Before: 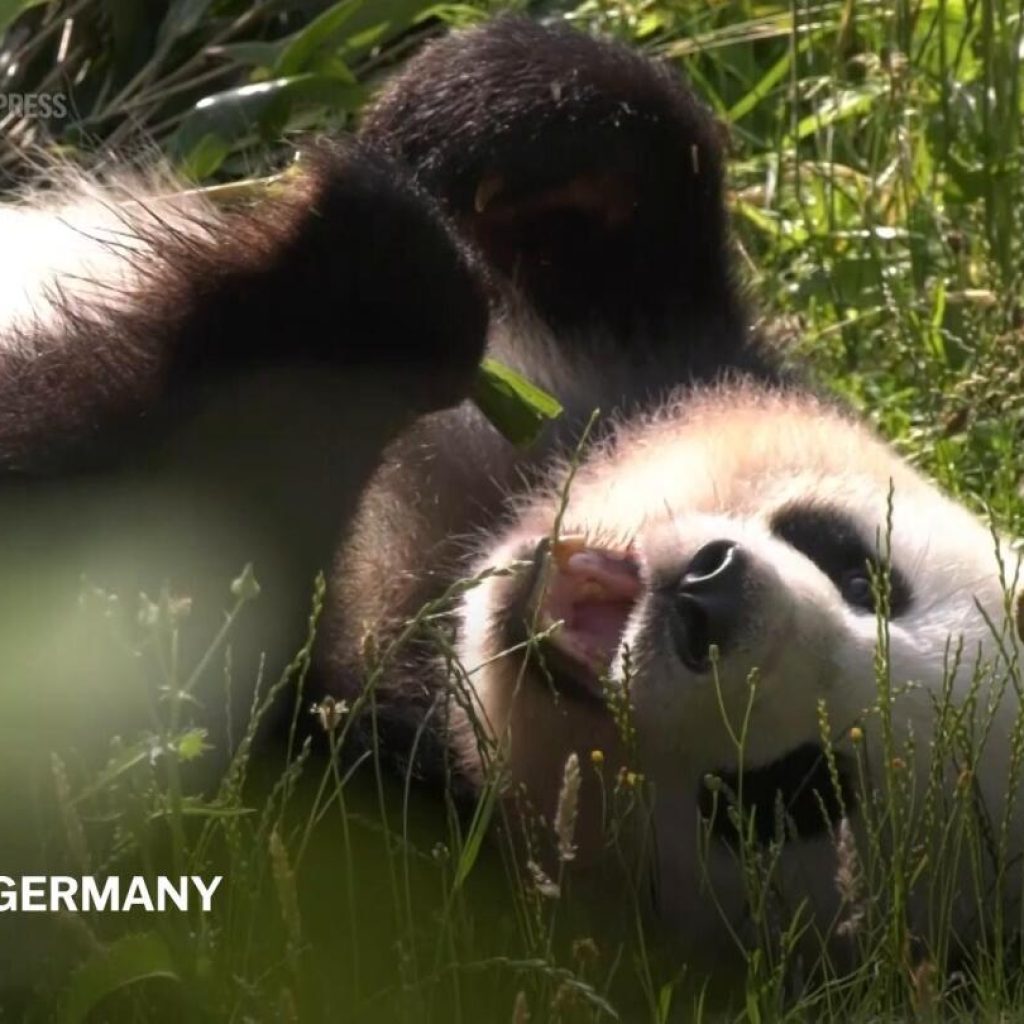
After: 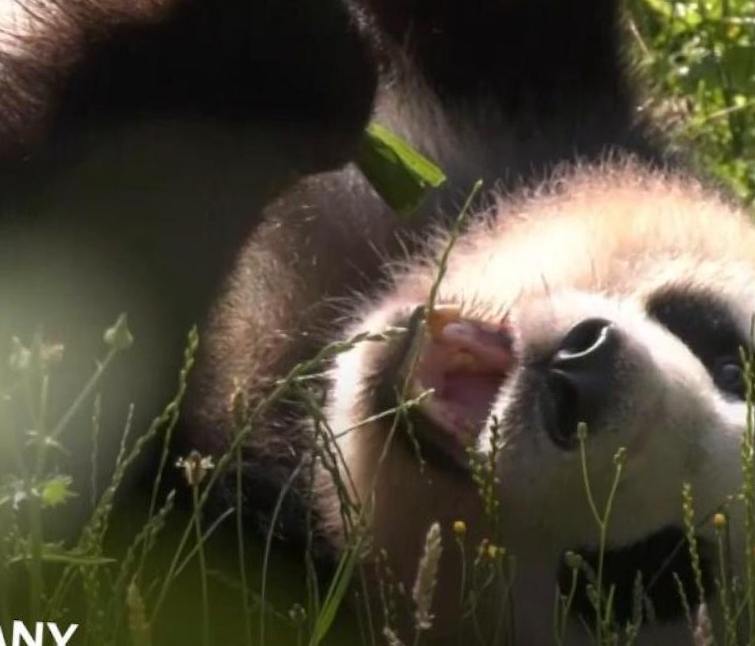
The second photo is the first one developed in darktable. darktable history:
crop and rotate: angle -3.4°, left 9.894%, top 21.313%, right 12.054%, bottom 11.891%
